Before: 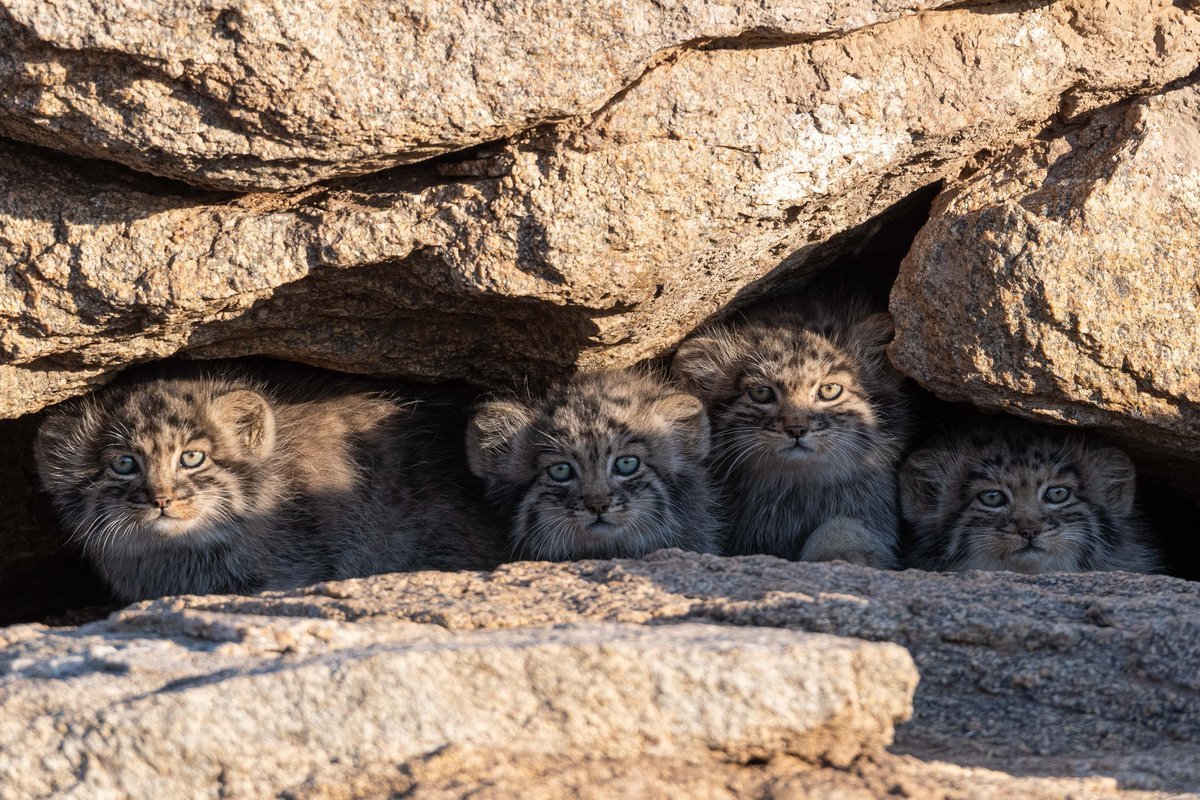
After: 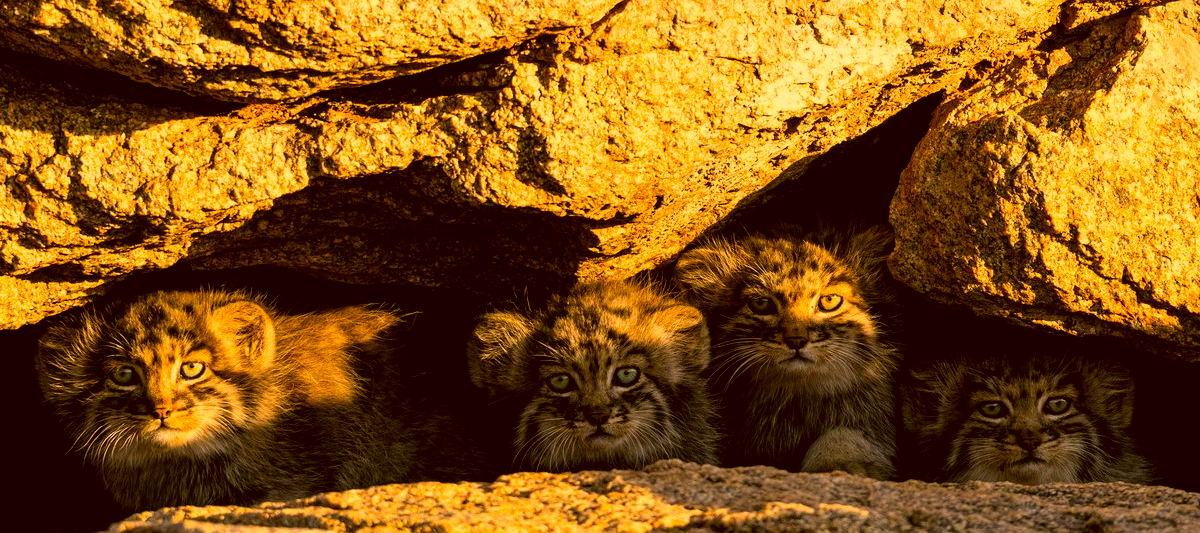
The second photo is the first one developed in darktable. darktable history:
filmic rgb: black relative exposure -8.69 EV, white relative exposure 2.65 EV, target black luminance 0%, target white luminance 99.914%, hardness 6.27, latitude 74.71%, contrast 1.32, highlights saturation mix -5.92%, contrast in shadows safe
tone equalizer: on, module defaults
crop: top 11.149%, bottom 22.133%
color correction: highlights a* 11.19, highlights b* 30.04, shadows a* 2.81, shadows b* 16.95, saturation 1.73
